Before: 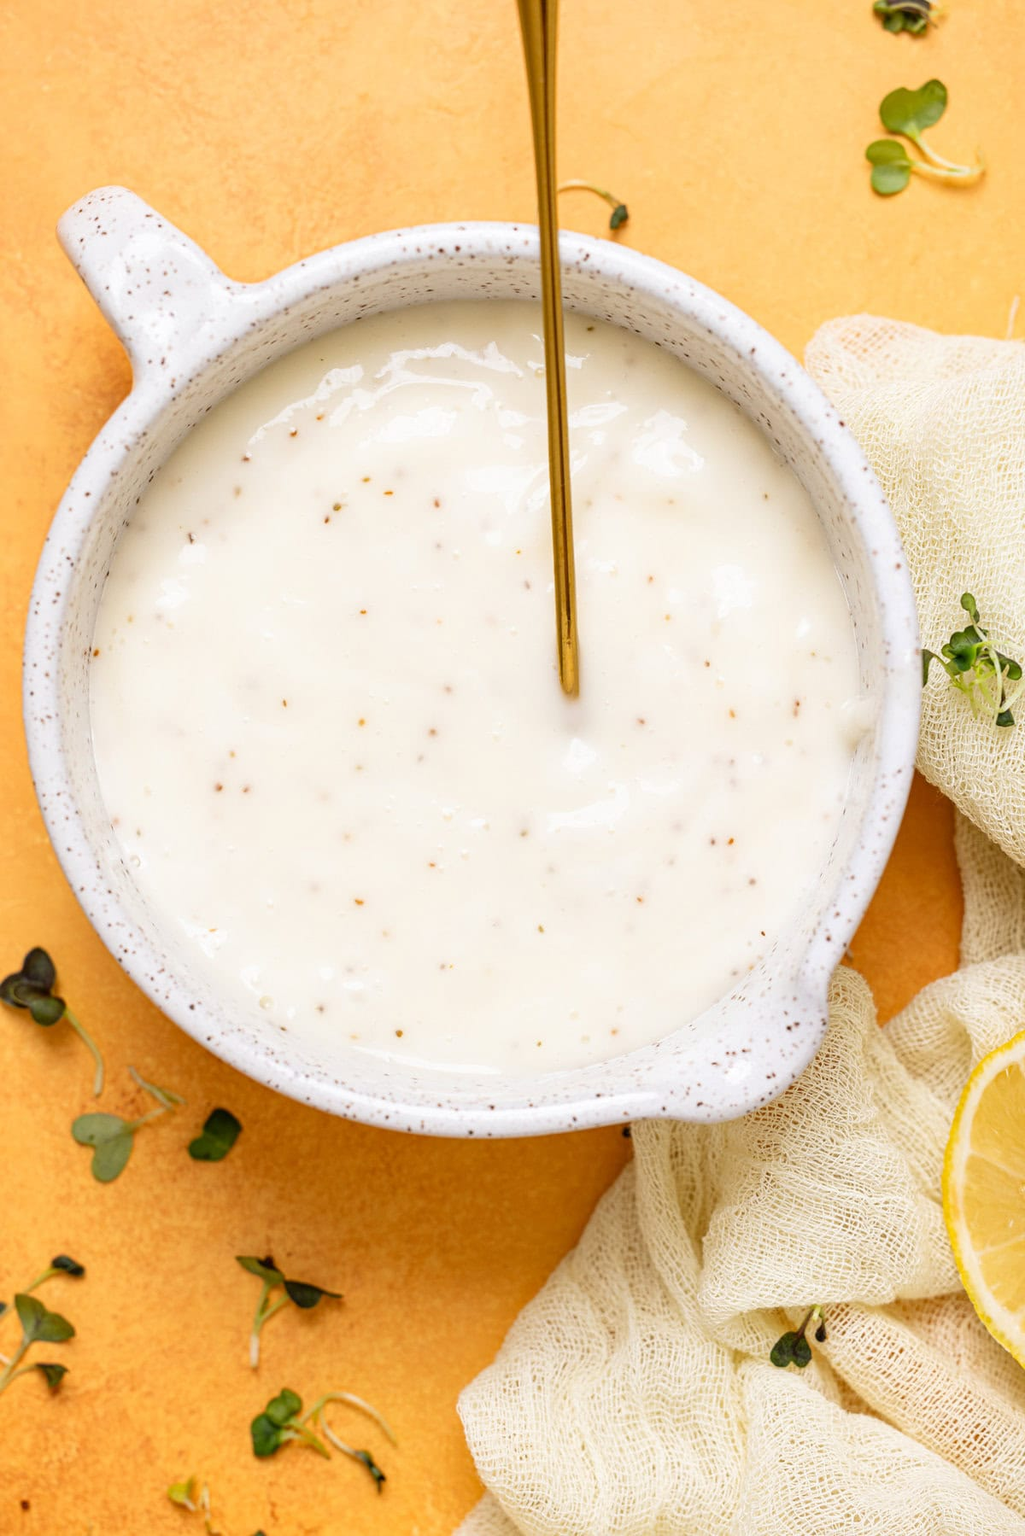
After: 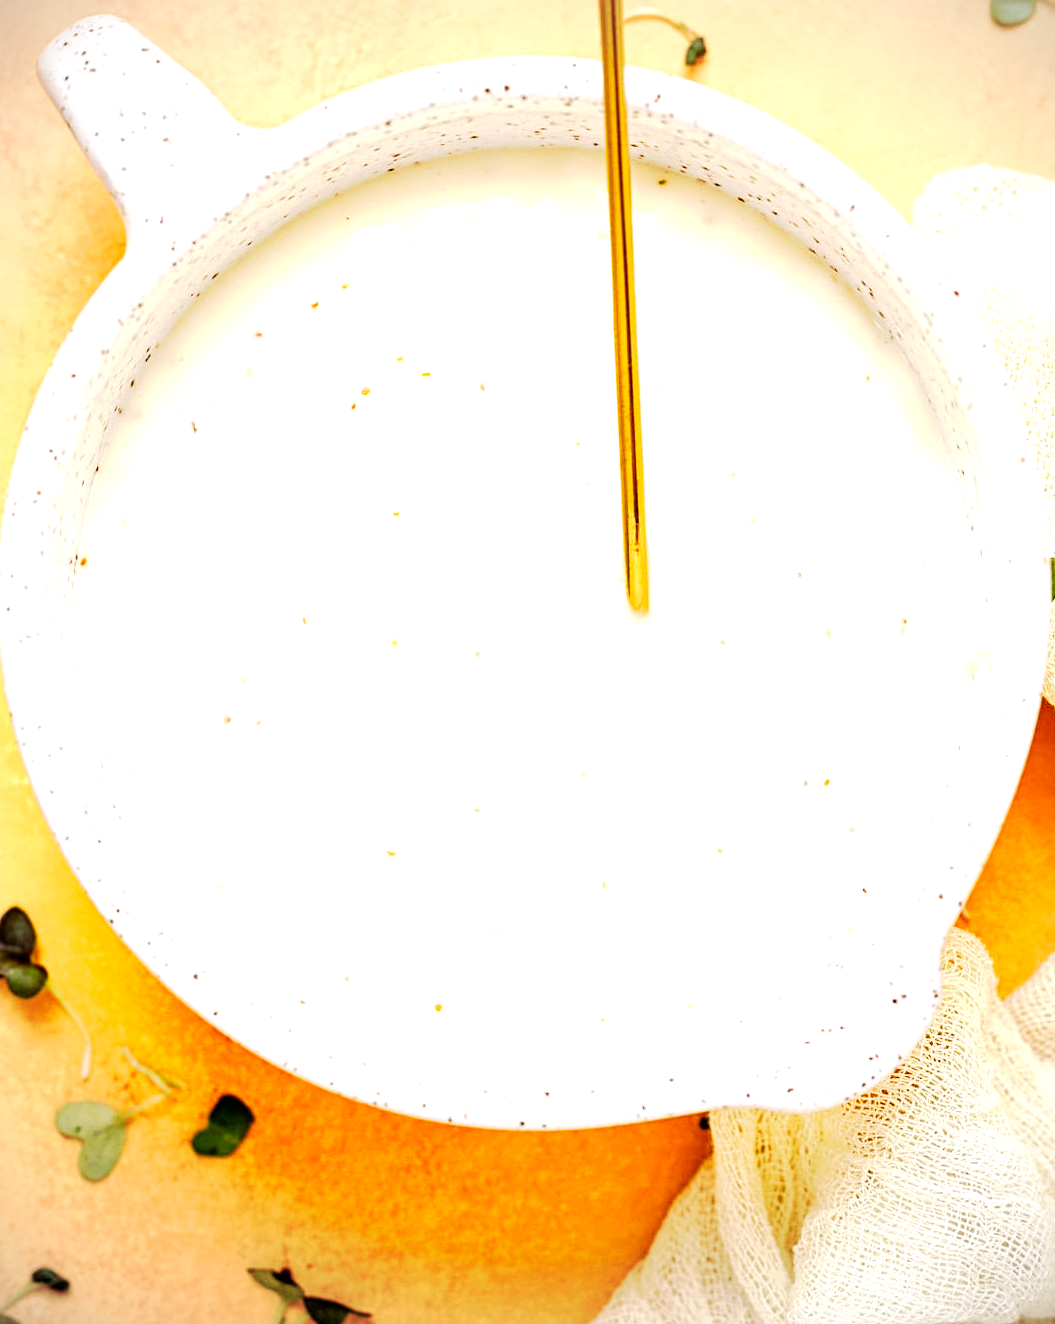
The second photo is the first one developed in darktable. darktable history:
exposure: black level correction 0, exposure 1 EV, compensate exposure bias true, compensate highlight preservation false
sharpen: amount 0.2
vignetting: on, module defaults
vibrance: vibrance 0%
tone curve: curves: ch0 [(0, 0) (0.003, 0.001) (0.011, 0.001) (0.025, 0.001) (0.044, 0.001) (0.069, 0.003) (0.1, 0.007) (0.136, 0.013) (0.177, 0.032) (0.224, 0.083) (0.277, 0.157) (0.335, 0.237) (0.399, 0.334) (0.468, 0.446) (0.543, 0.562) (0.623, 0.683) (0.709, 0.801) (0.801, 0.869) (0.898, 0.918) (1, 1)], preserve colors none
crop and rotate: left 2.425%, top 11.305%, right 9.6%, bottom 15.08%
